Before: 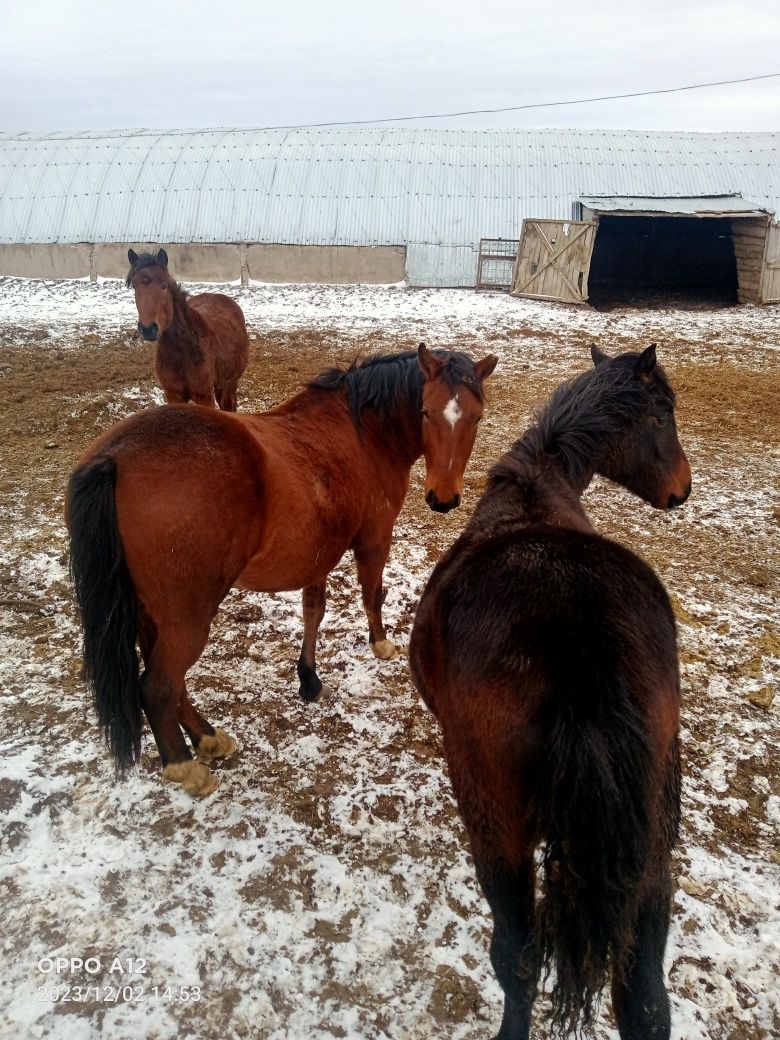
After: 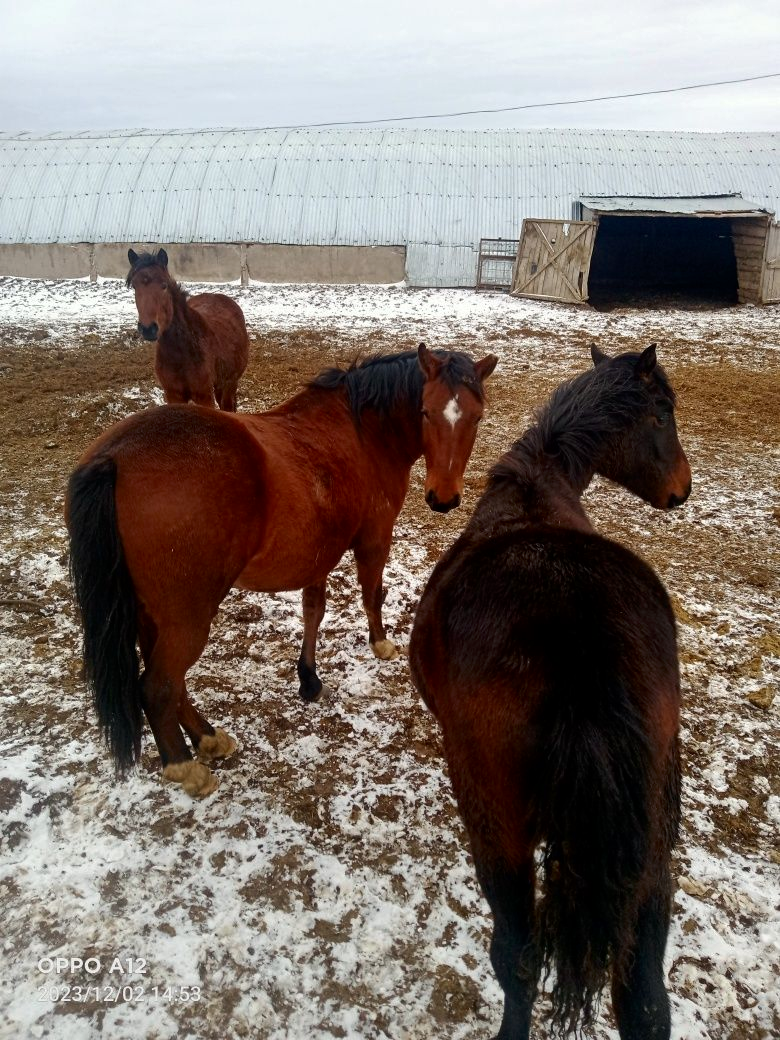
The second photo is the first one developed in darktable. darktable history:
contrast brightness saturation: brightness -0.088
